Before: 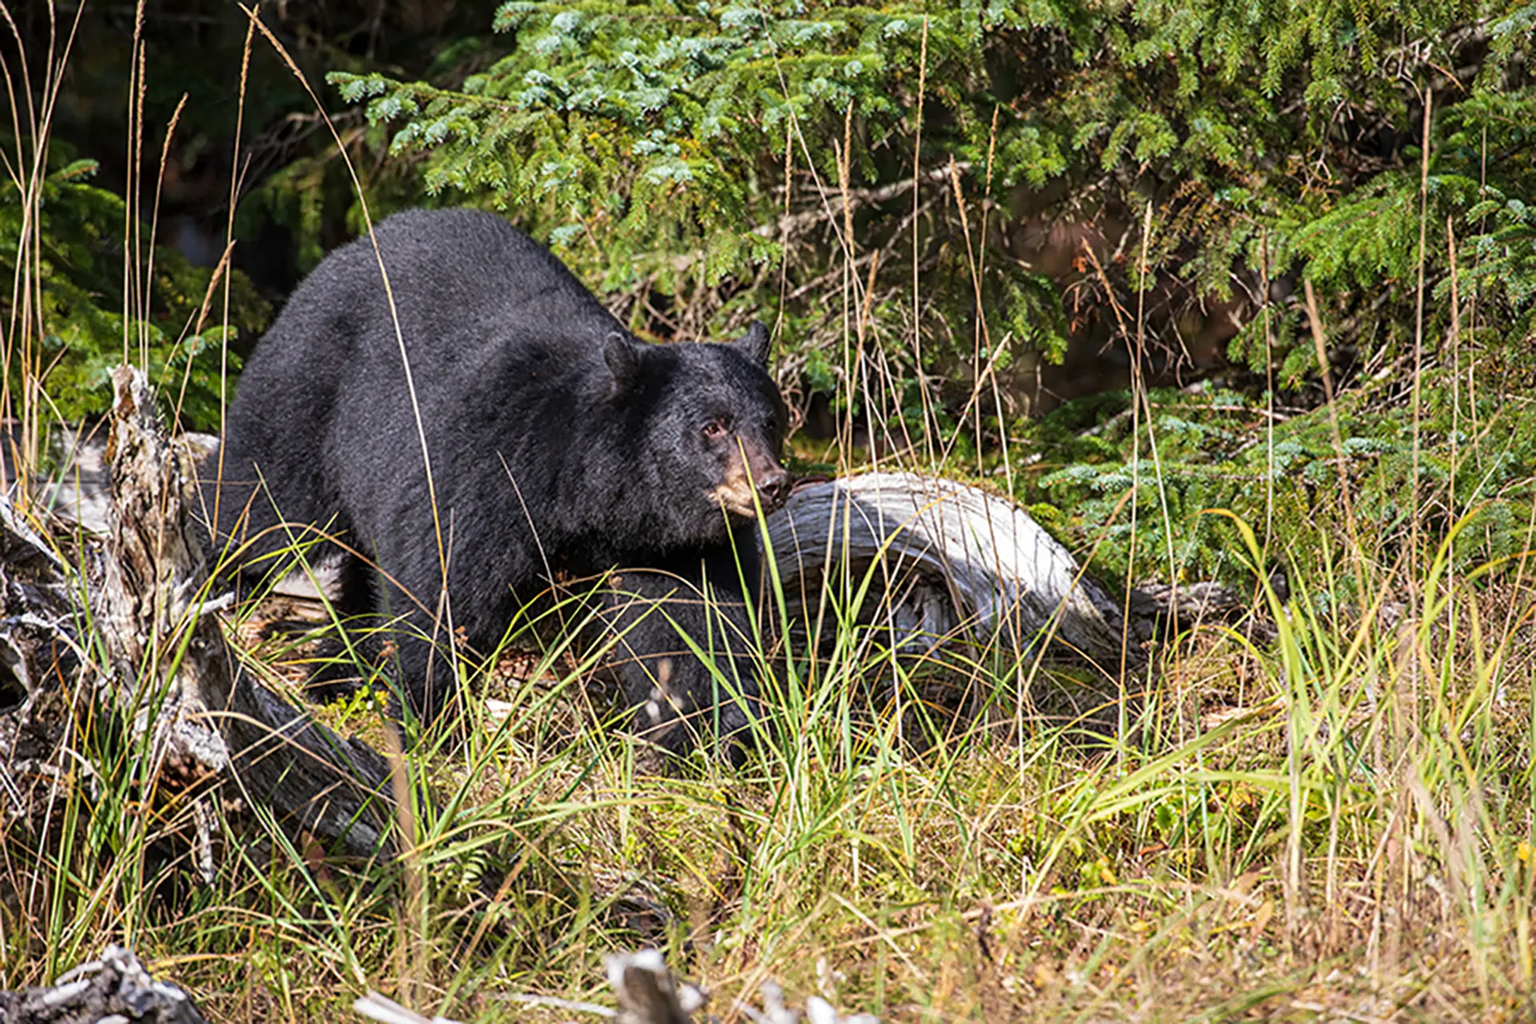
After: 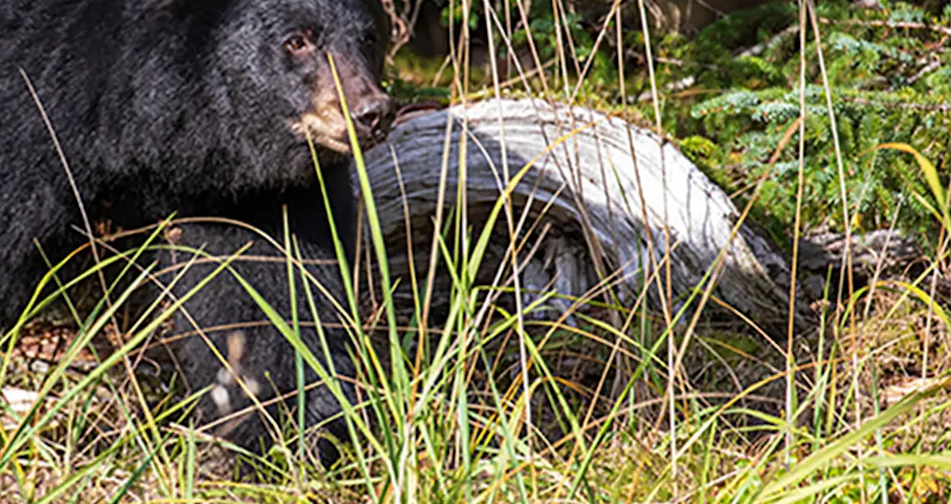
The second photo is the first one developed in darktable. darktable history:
rotate and perspective: rotation -0.013°, lens shift (vertical) -0.027, lens shift (horizontal) 0.178, crop left 0.016, crop right 0.989, crop top 0.082, crop bottom 0.918
crop: left 35.03%, top 36.625%, right 14.663%, bottom 20.057%
